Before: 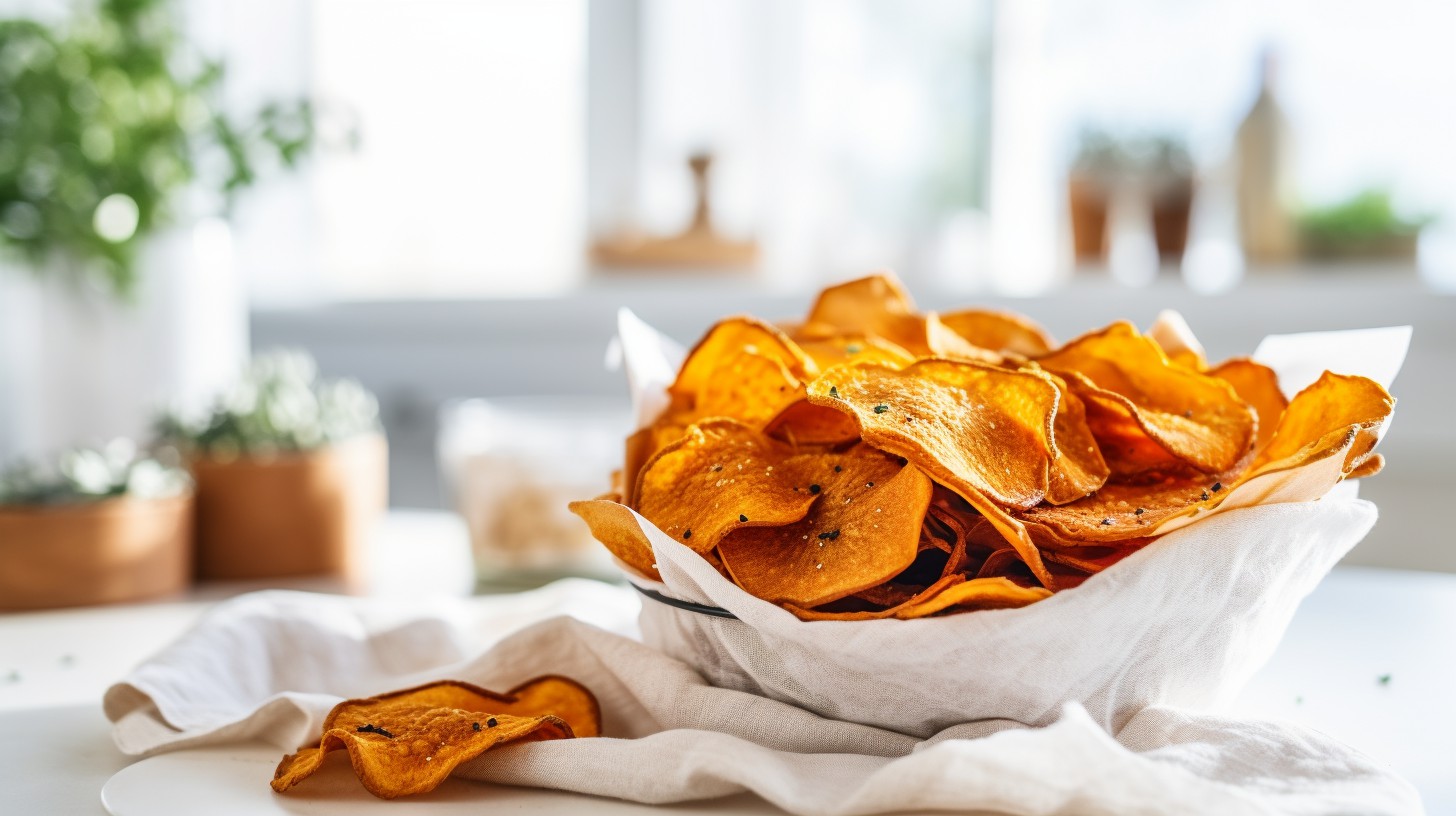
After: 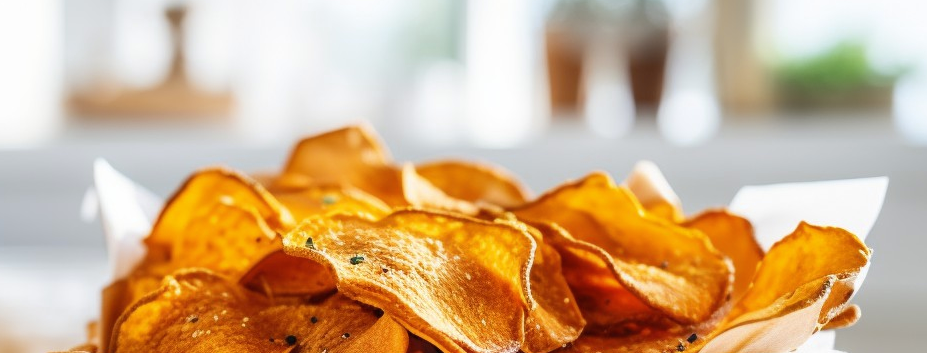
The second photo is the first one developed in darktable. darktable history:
crop: left 36.005%, top 18.293%, right 0.31%, bottom 38.444%
color zones: curves: ch0 [(0.068, 0.464) (0.25, 0.5) (0.48, 0.508) (0.75, 0.536) (0.886, 0.476) (0.967, 0.456)]; ch1 [(0.066, 0.456) (0.25, 0.5) (0.616, 0.508) (0.746, 0.56) (0.934, 0.444)]
